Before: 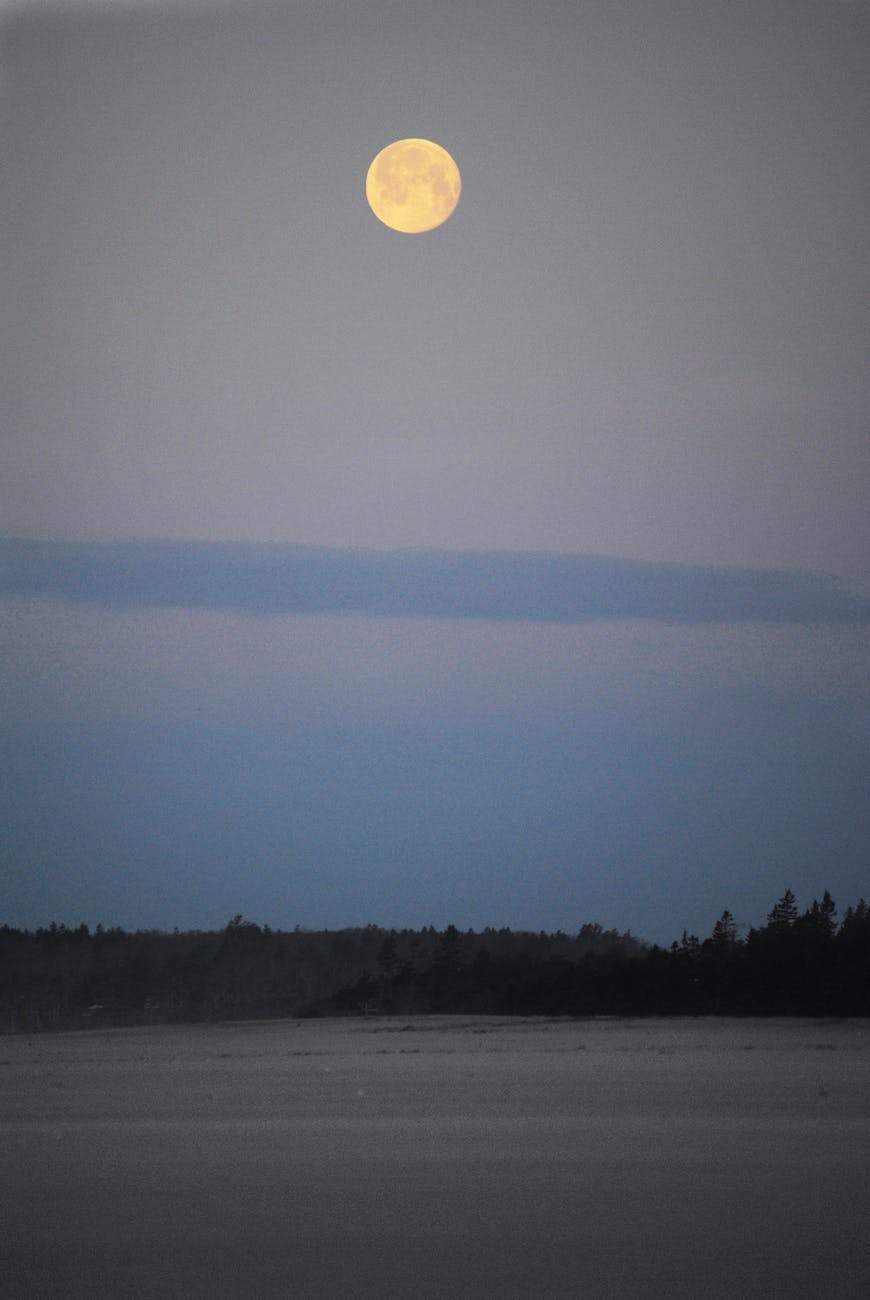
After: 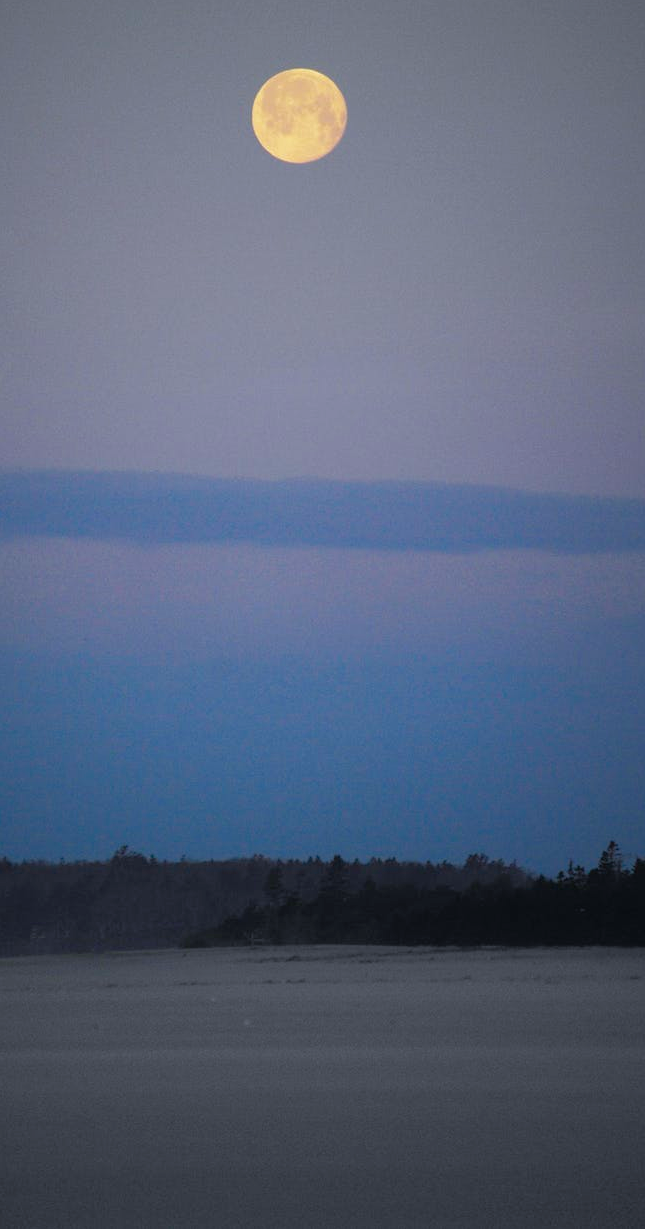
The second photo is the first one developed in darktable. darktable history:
color calibration: illuminant as shot in camera, x 0.358, y 0.373, temperature 4628.91 K, saturation algorithm version 1 (2020)
crop and rotate: left 13.217%, top 5.416%, right 12.592%
color balance rgb: shadows lift › chroma 0.818%, shadows lift › hue 113.71°, perceptual saturation grading › global saturation 20%, perceptual saturation grading › highlights -25.7%, perceptual saturation grading › shadows 49.298%, perceptual brilliance grading › highlights 11.114%, perceptual brilliance grading › shadows -10.863%, global vibrance 20%
tone equalizer: -8 EV 0.262 EV, -7 EV 0.378 EV, -6 EV 0.435 EV, -5 EV 0.273 EV, -3 EV -0.259 EV, -2 EV -0.389 EV, -1 EV -0.398 EV, +0 EV -0.242 EV, edges refinement/feathering 500, mask exposure compensation -1.57 EV, preserve details no
